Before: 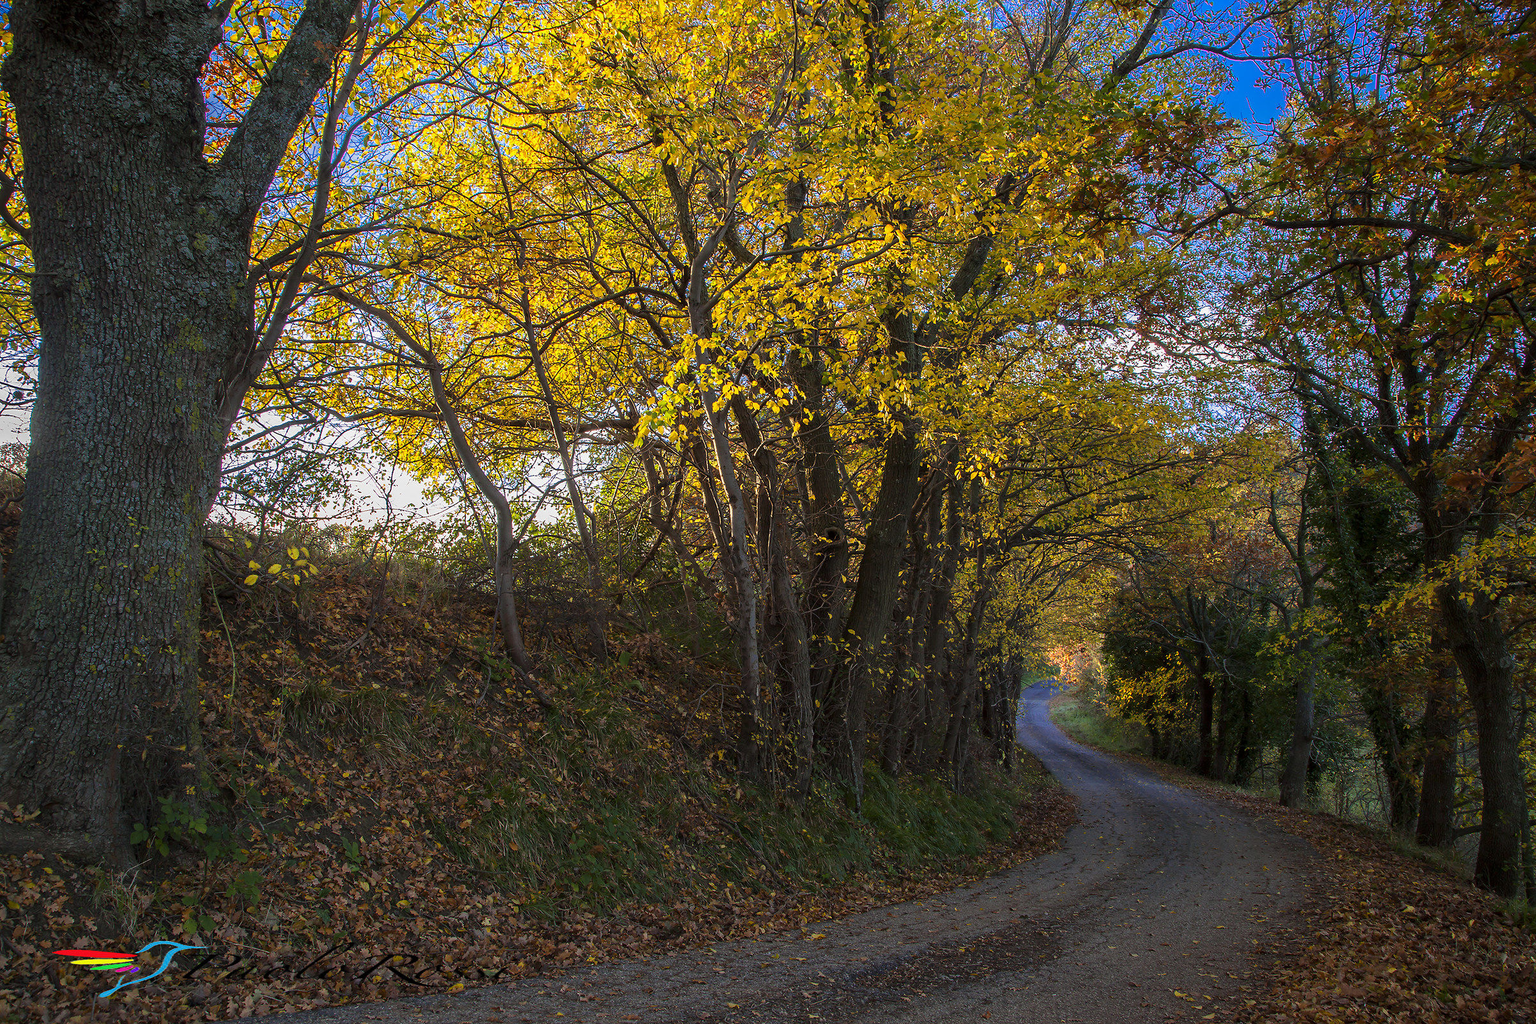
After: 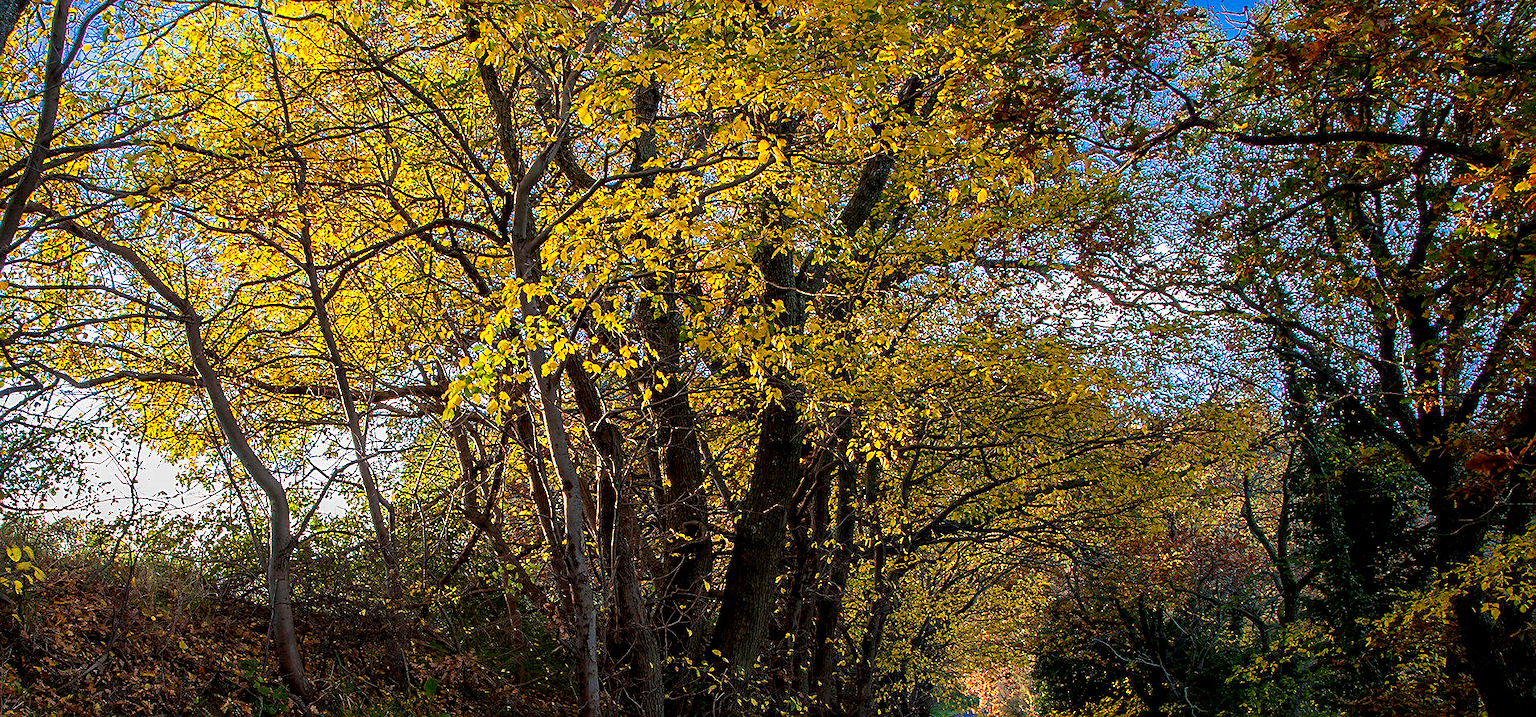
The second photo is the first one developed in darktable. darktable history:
exposure: black level correction 0.009, compensate highlight preservation false
crop: left 18.38%, top 11.092%, right 2.134%, bottom 33.217%
color balance: input saturation 99%
sharpen: on, module defaults
